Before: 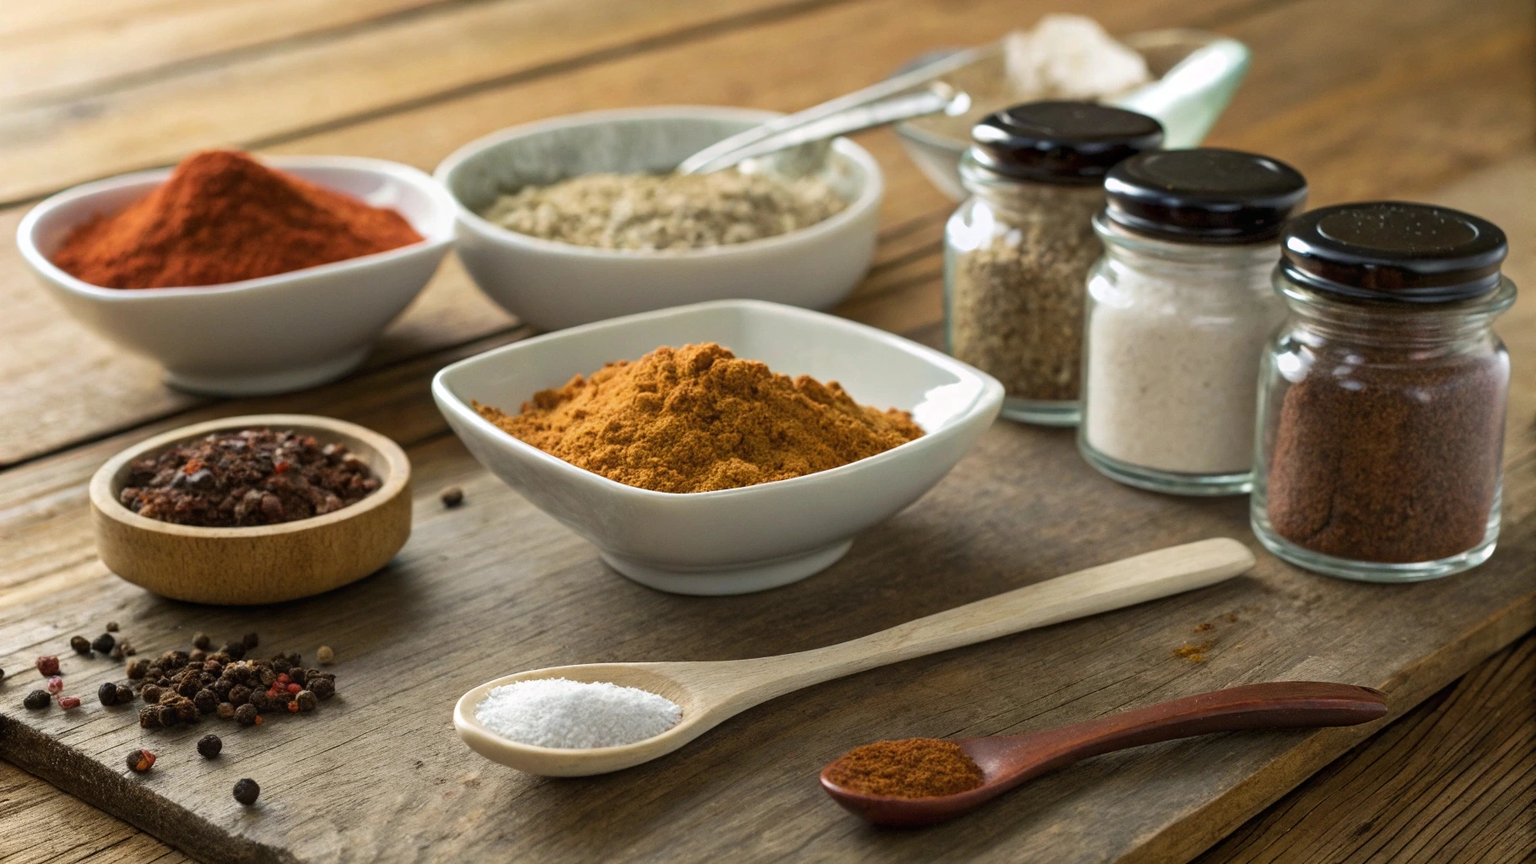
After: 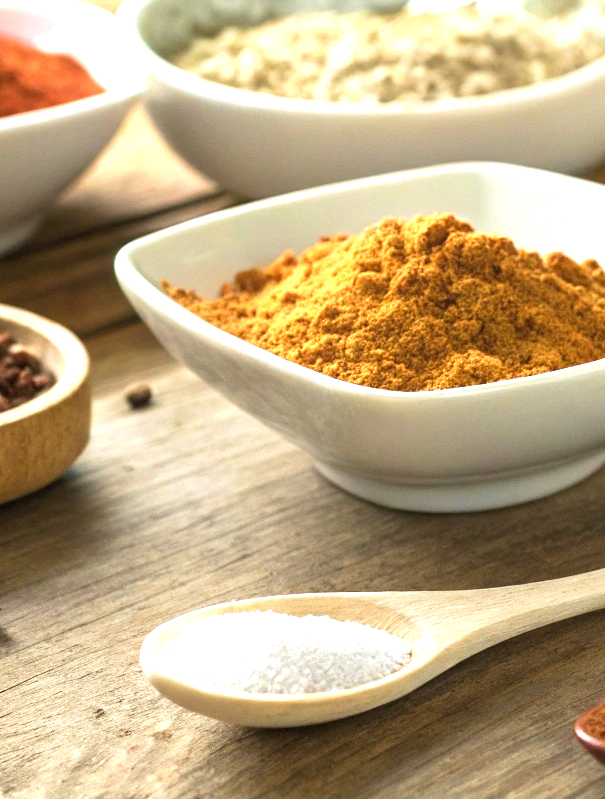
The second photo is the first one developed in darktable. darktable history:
velvia: on, module defaults
crop and rotate: left 21.838%, top 18.893%, right 44.883%, bottom 2.992%
exposure: black level correction 0, exposure 1.199 EV, compensate highlight preservation false
